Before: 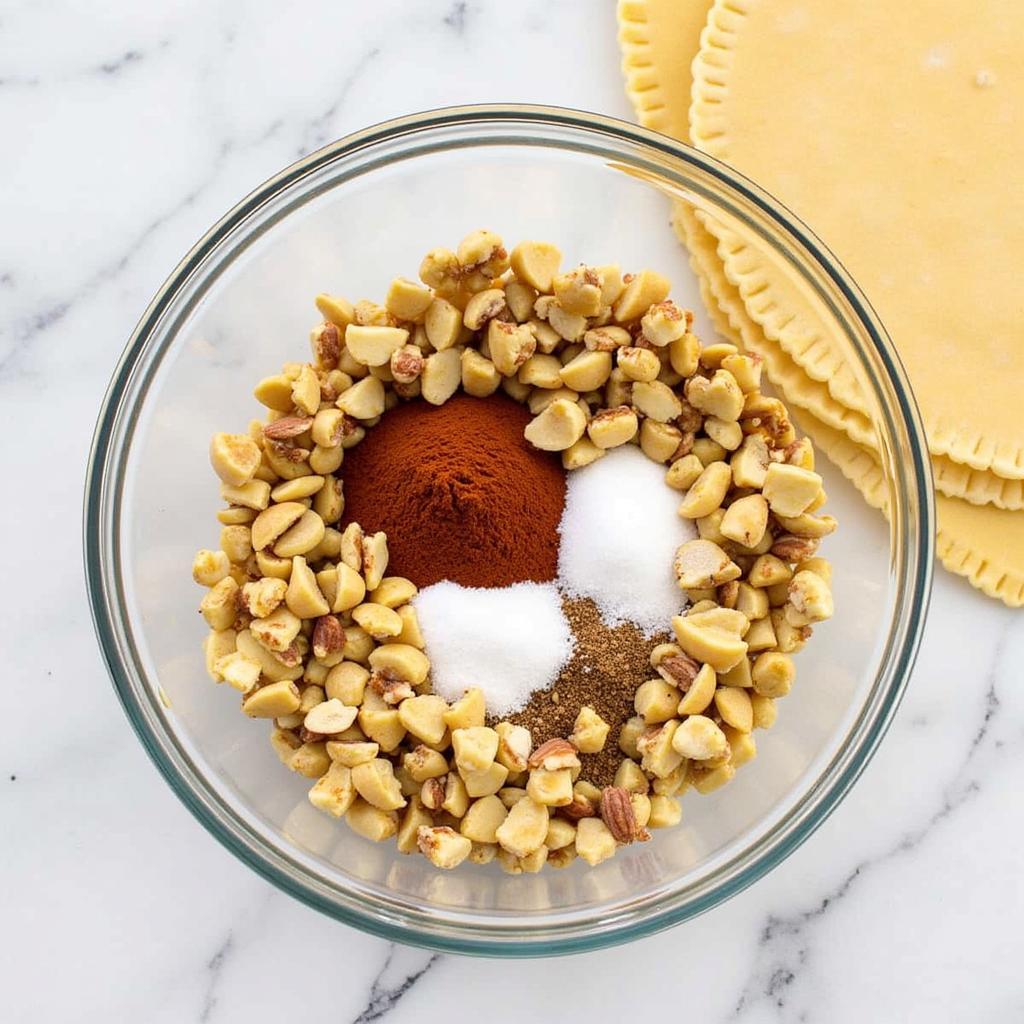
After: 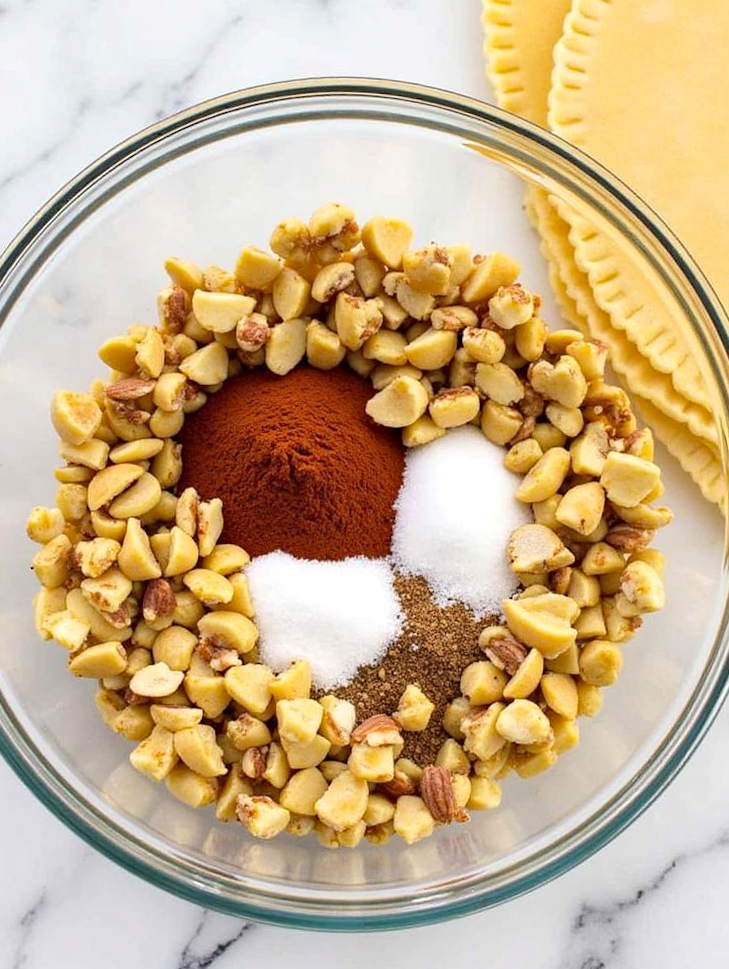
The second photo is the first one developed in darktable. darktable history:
haze removal: strength 0.288, distance 0.256, compatibility mode true
crop and rotate: angle -3.23°, left 14.056%, top 0.017%, right 10.821%, bottom 0.093%
exposure: exposure 0.079 EV, compensate exposure bias true, compensate highlight preservation false
